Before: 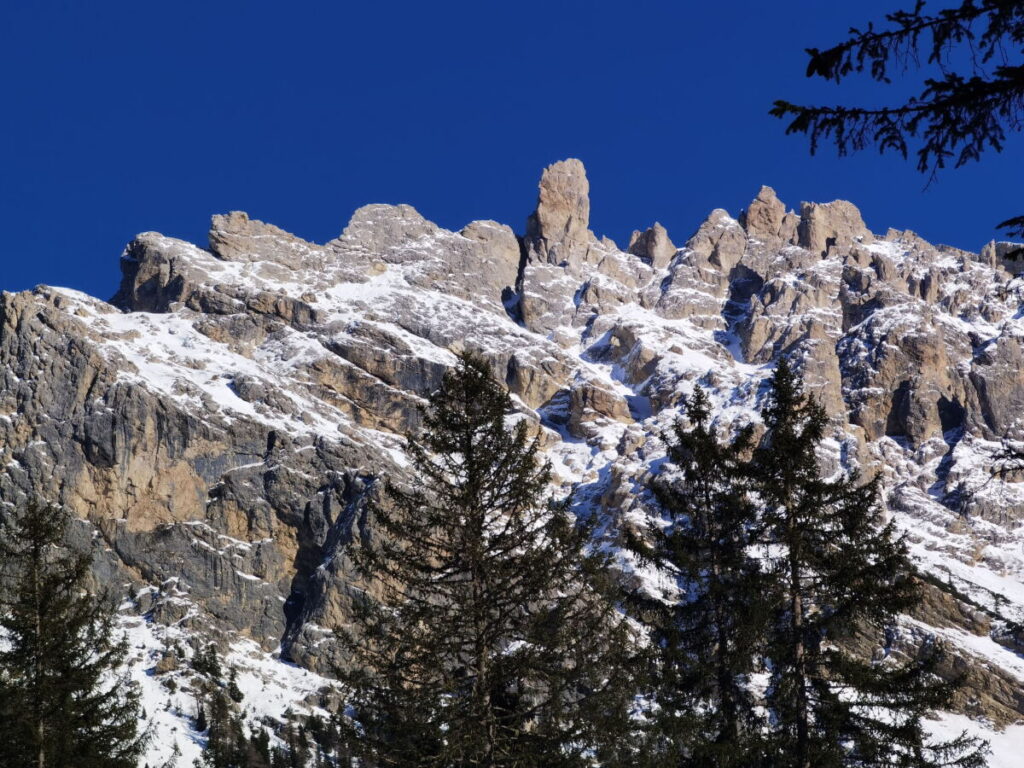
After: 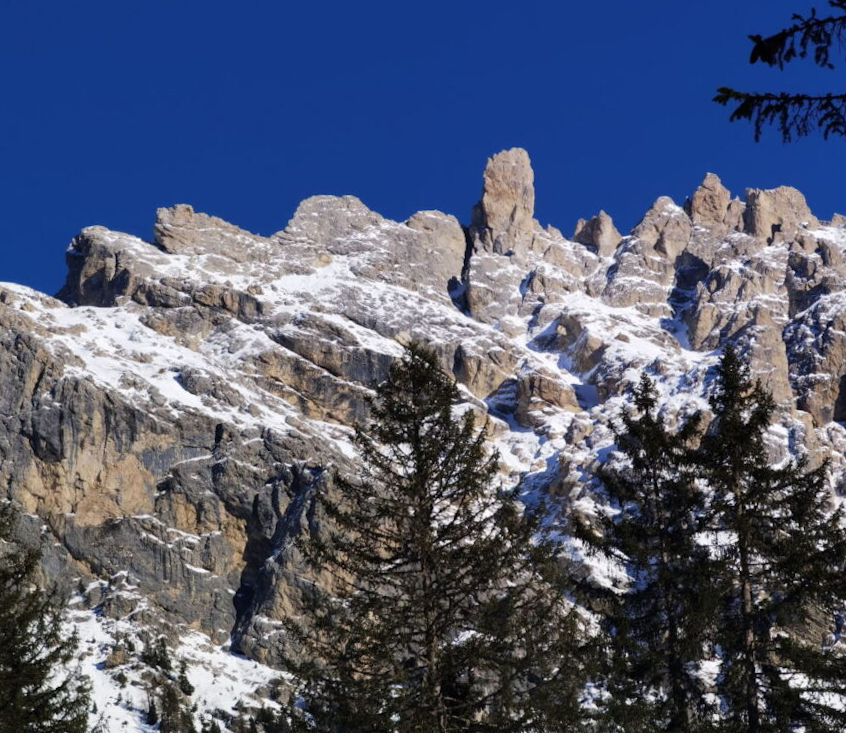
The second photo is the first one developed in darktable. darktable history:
crop and rotate: angle 0.653°, left 4.546%, top 0.582%, right 11.547%, bottom 2.522%
